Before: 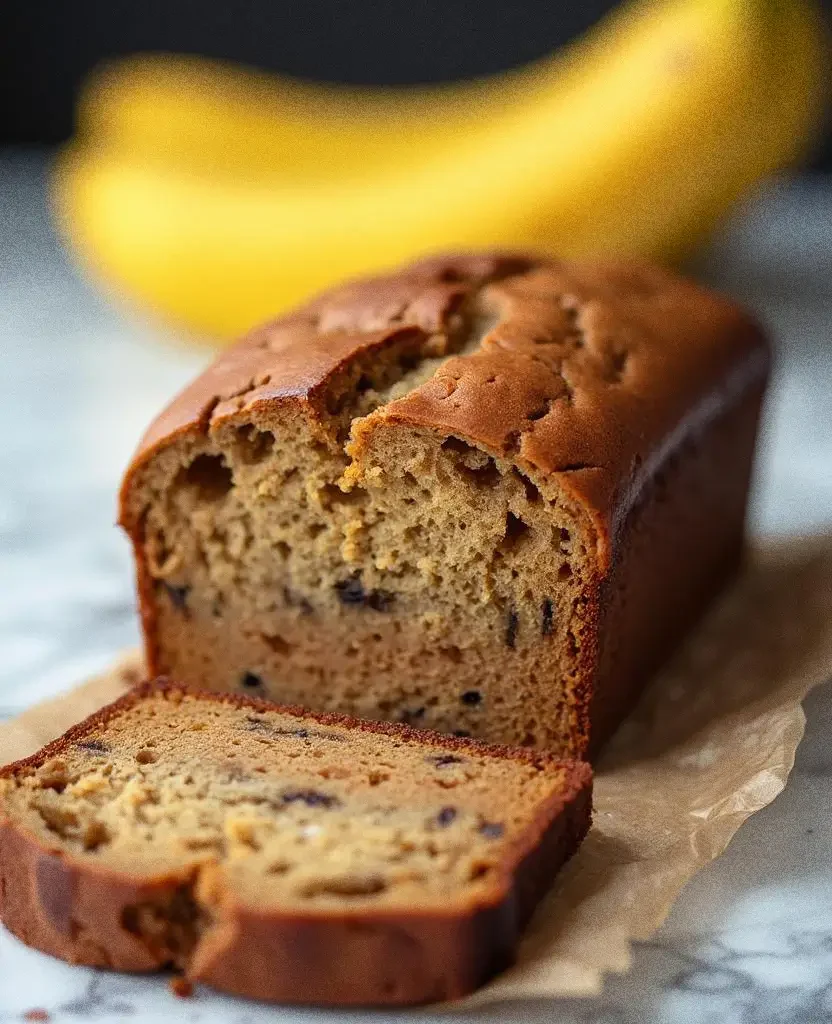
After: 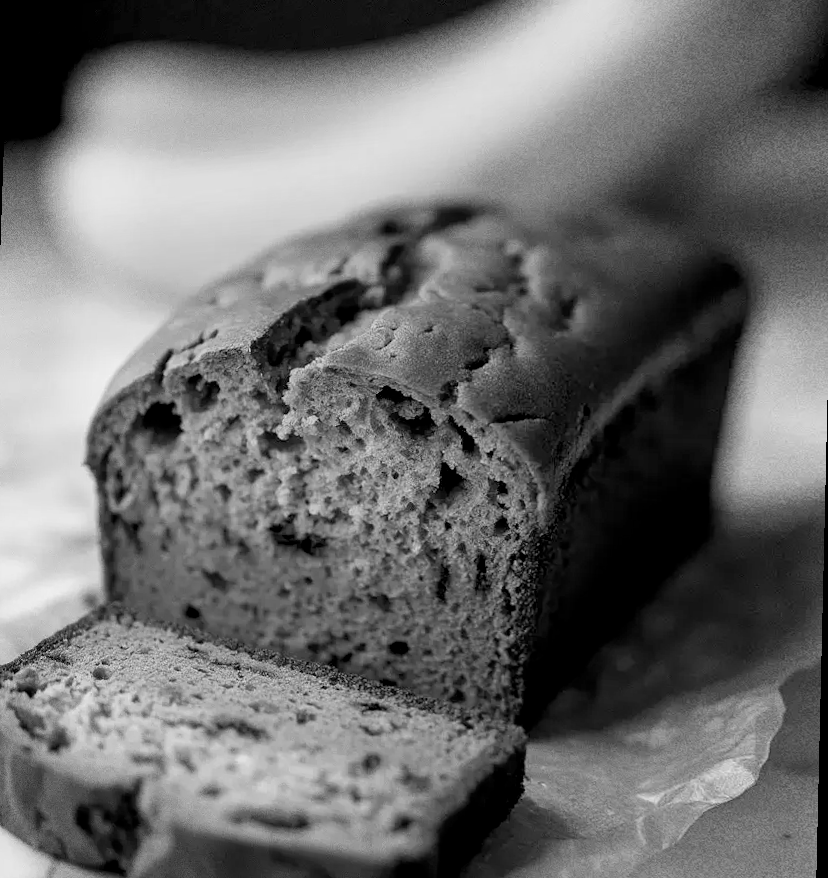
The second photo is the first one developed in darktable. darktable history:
monochrome: on, module defaults
color balance rgb: shadows lift › chroma 3%, shadows lift › hue 280.8°, power › hue 330°, highlights gain › chroma 3%, highlights gain › hue 75.6°, global offset › luminance -1%, perceptual saturation grading › global saturation 20%, perceptual saturation grading › highlights -25%, perceptual saturation grading › shadows 50%, global vibrance 20%
rotate and perspective: rotation 1.69°, lens shift (vertical) -0.023, lens shift (horizontal) -0.291, crop left 0.025, crop right 0.988, crop top 0.092, crop bottom 0.842
